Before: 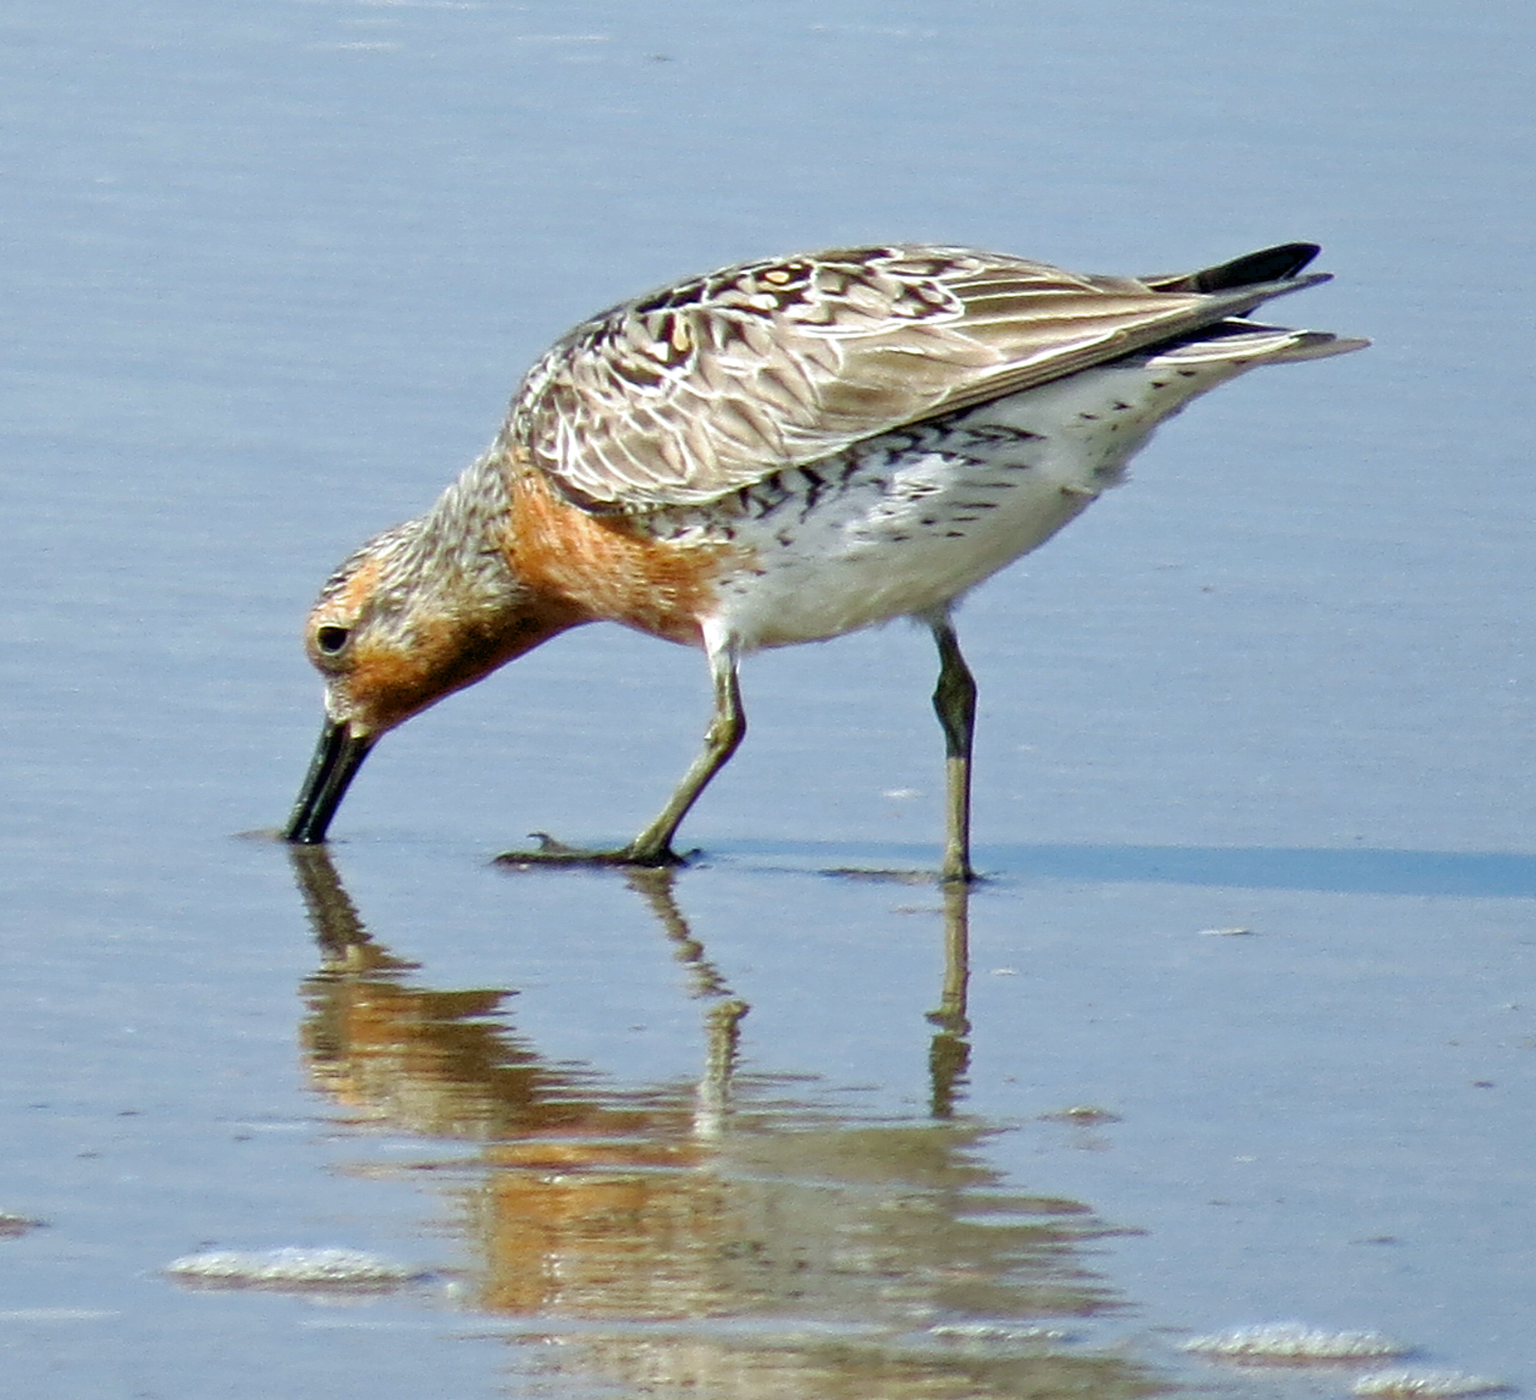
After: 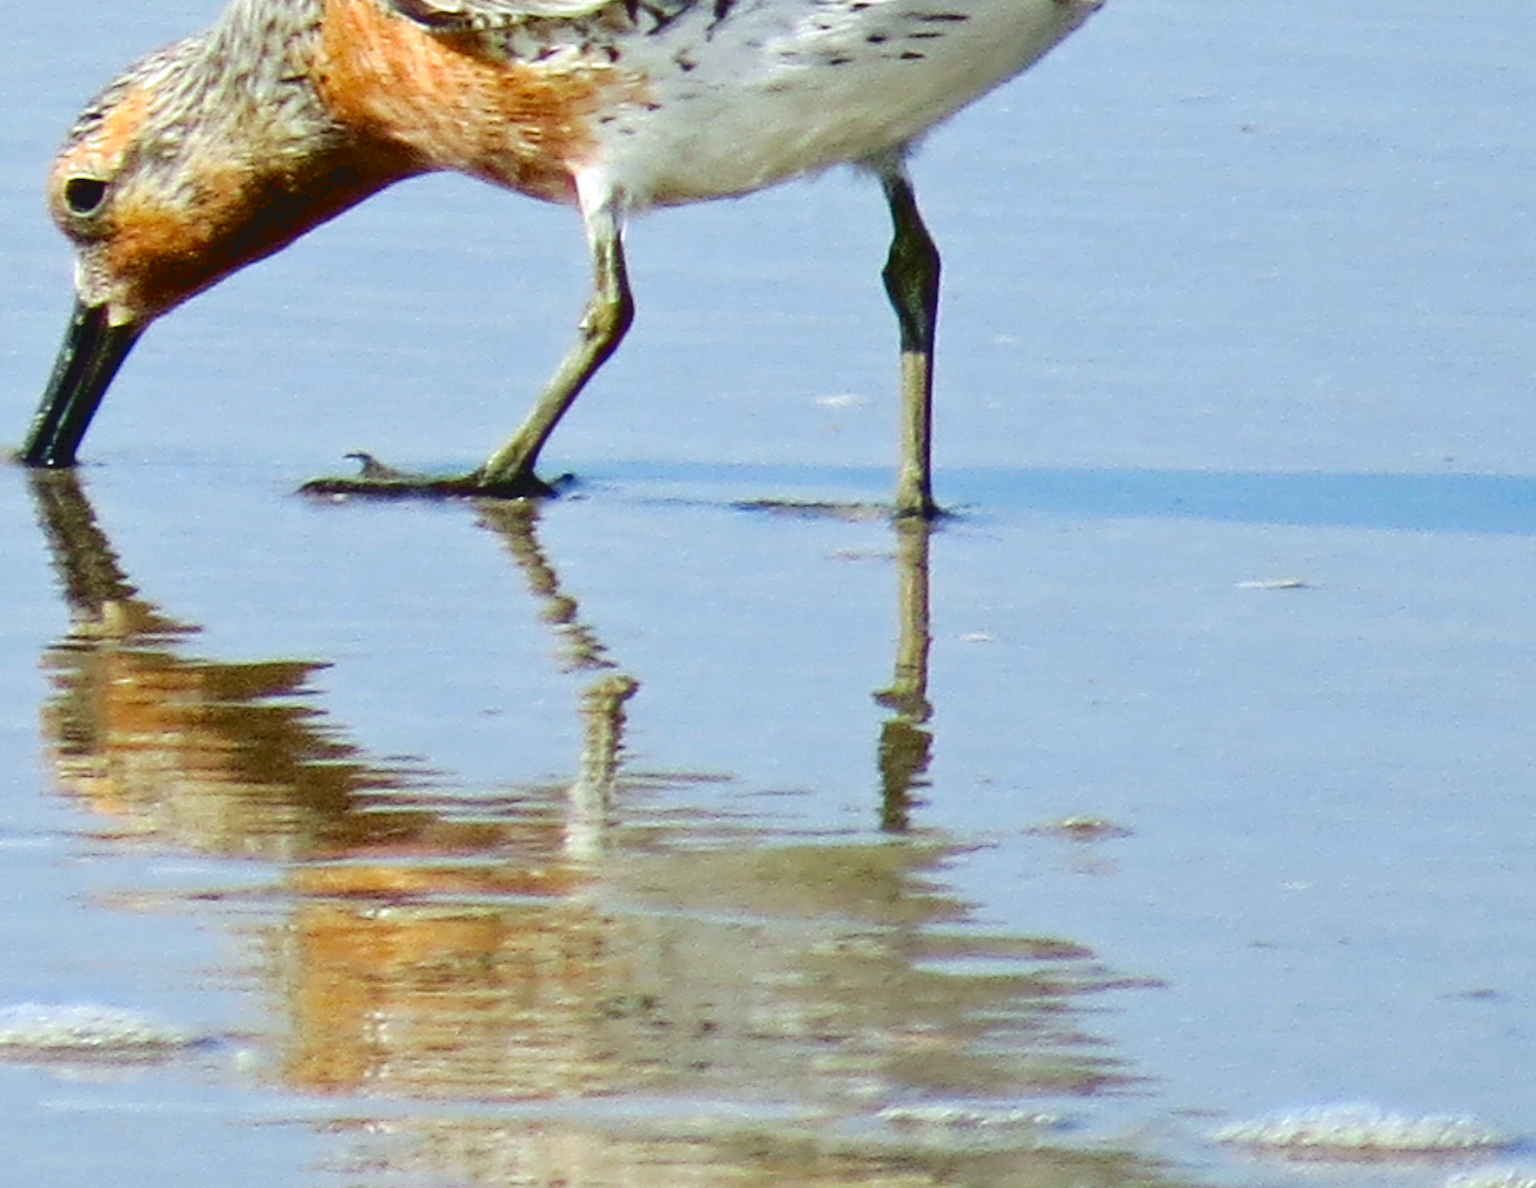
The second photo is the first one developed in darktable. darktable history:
crop and rotate: left 17.507%, top 35.205%, right 7.224%, bottom 0.897%
contrast brightness saturation: saturation 0.181
tone curve: curves: ch0 [(0, 0) (0.003, 0.077) (0.011, 0.078) (0.025, 0.078) (0.044, 0.08) (0.069, 0.088) (0.1, 0.102) (0.136, 0.12) (0.177, 0.148) (0.224, 0.191) (0.277, 0.261) (0.335, 0.335) (0.399, 0.419) (0.468, 0.522) (0.543, 0.611) (0.623, 0.702) (0.709, 0.779) (0.801, 0.855) (0.898, 0.918) (1, 1)], color space Lab, independent channels, preserve colors none
